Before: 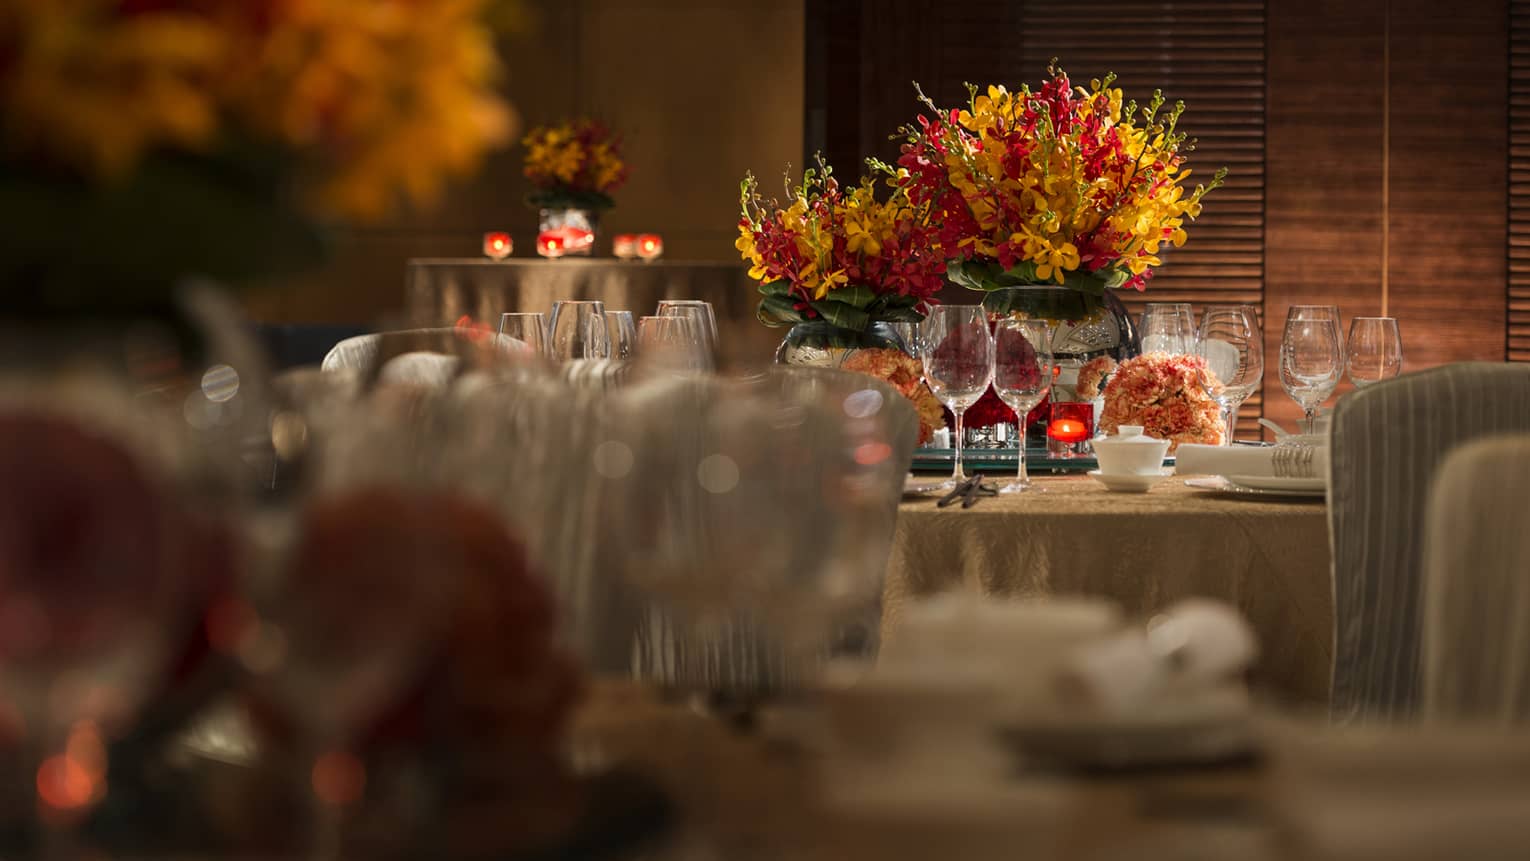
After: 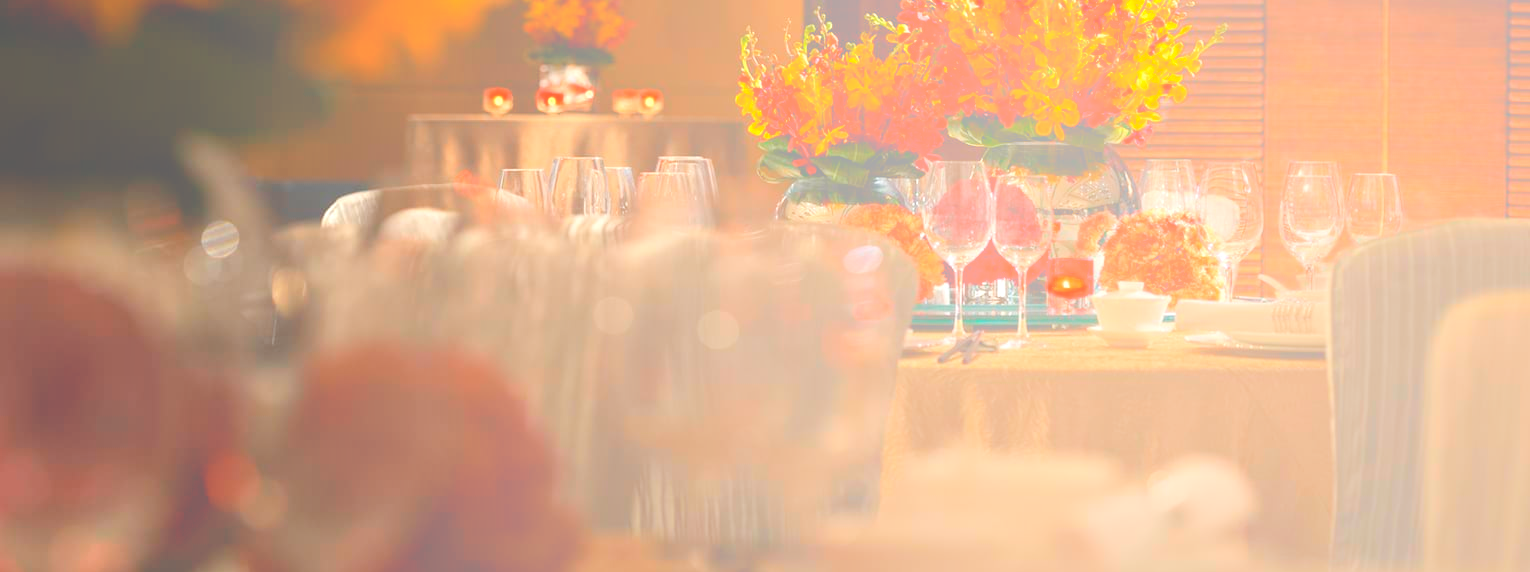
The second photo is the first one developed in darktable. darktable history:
exposure: exposure 0.6 EV, compensate highlight preservation false
bloom: size 70%, threshold 25%, strength 70%
crop: top 16.727%, bottom 16.727%
